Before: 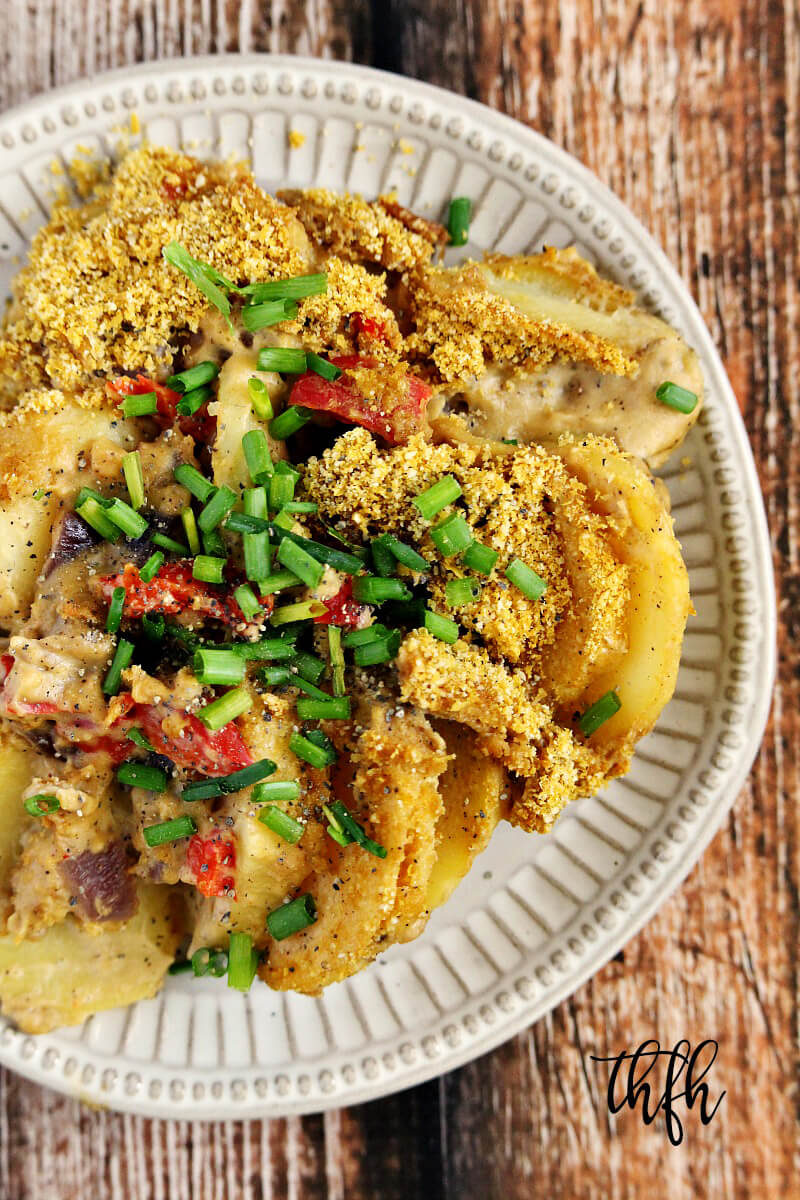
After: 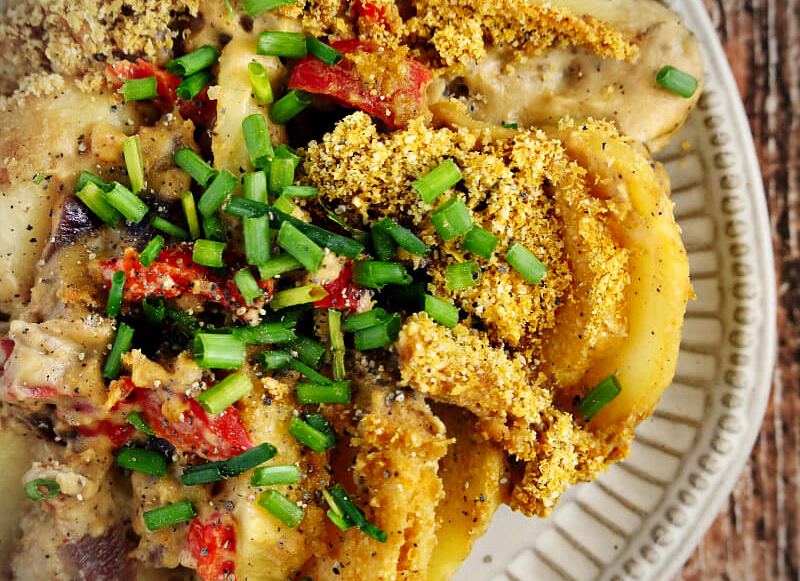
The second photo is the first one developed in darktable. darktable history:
vignetting: fall-off start 79.69%
crop and rotate: top 26.383%, bottom 25.152%
tone curve: curves: ch0 [(0, 0) (0.161, 0.144) (0.501, 0.497) (1, 1)], preserve colors none
